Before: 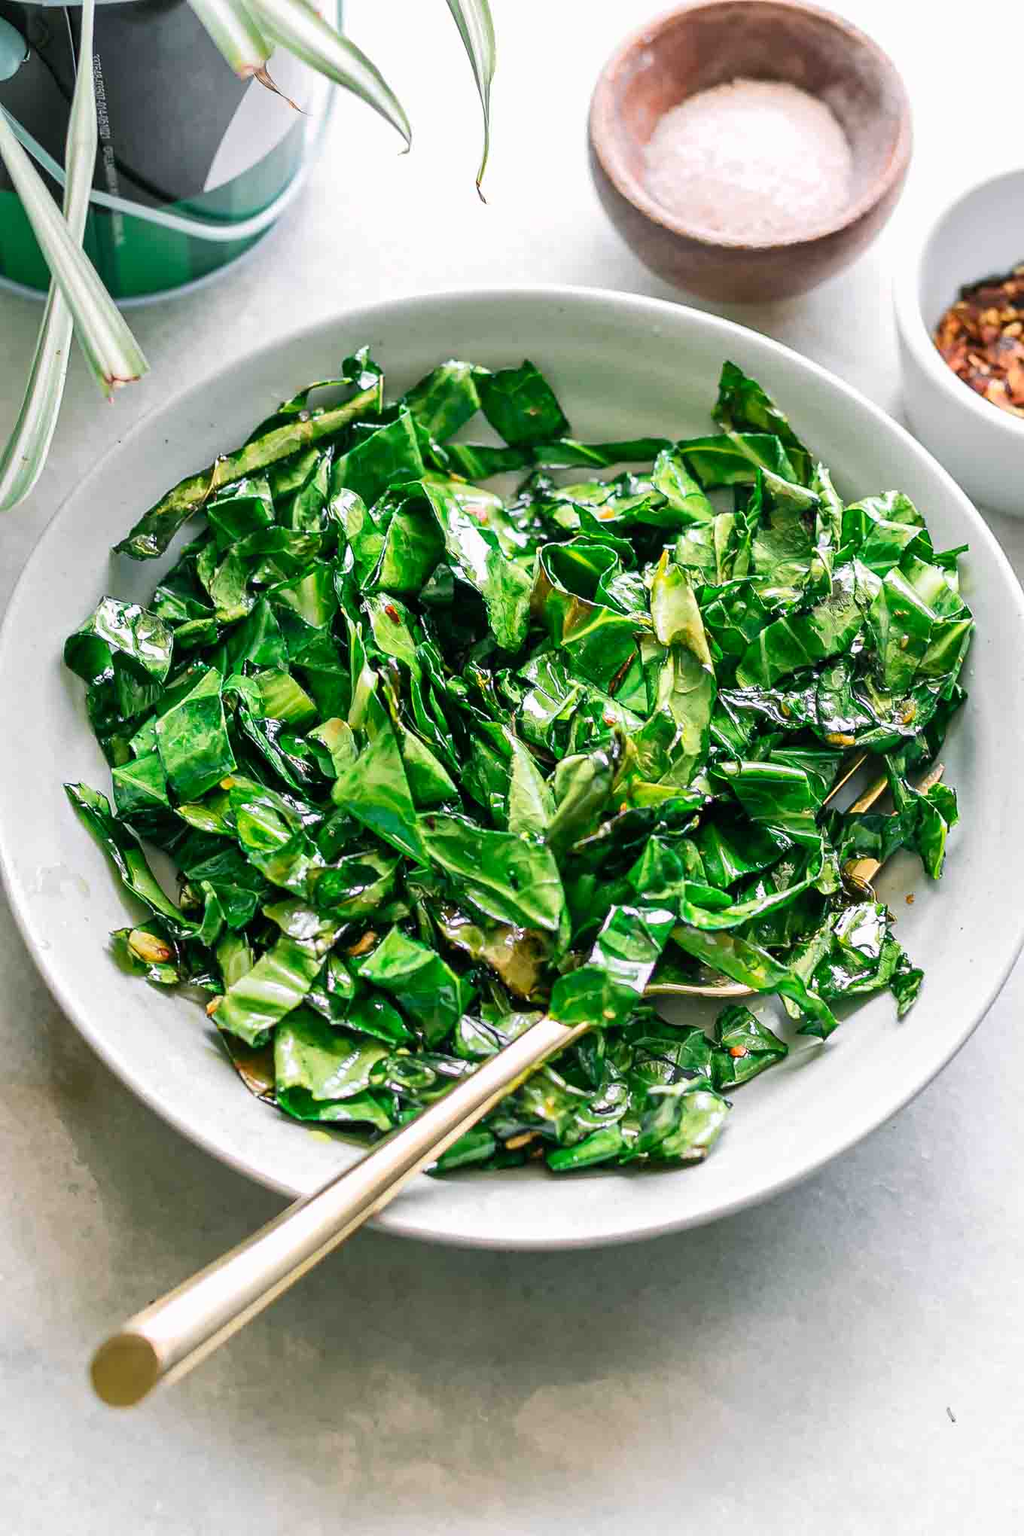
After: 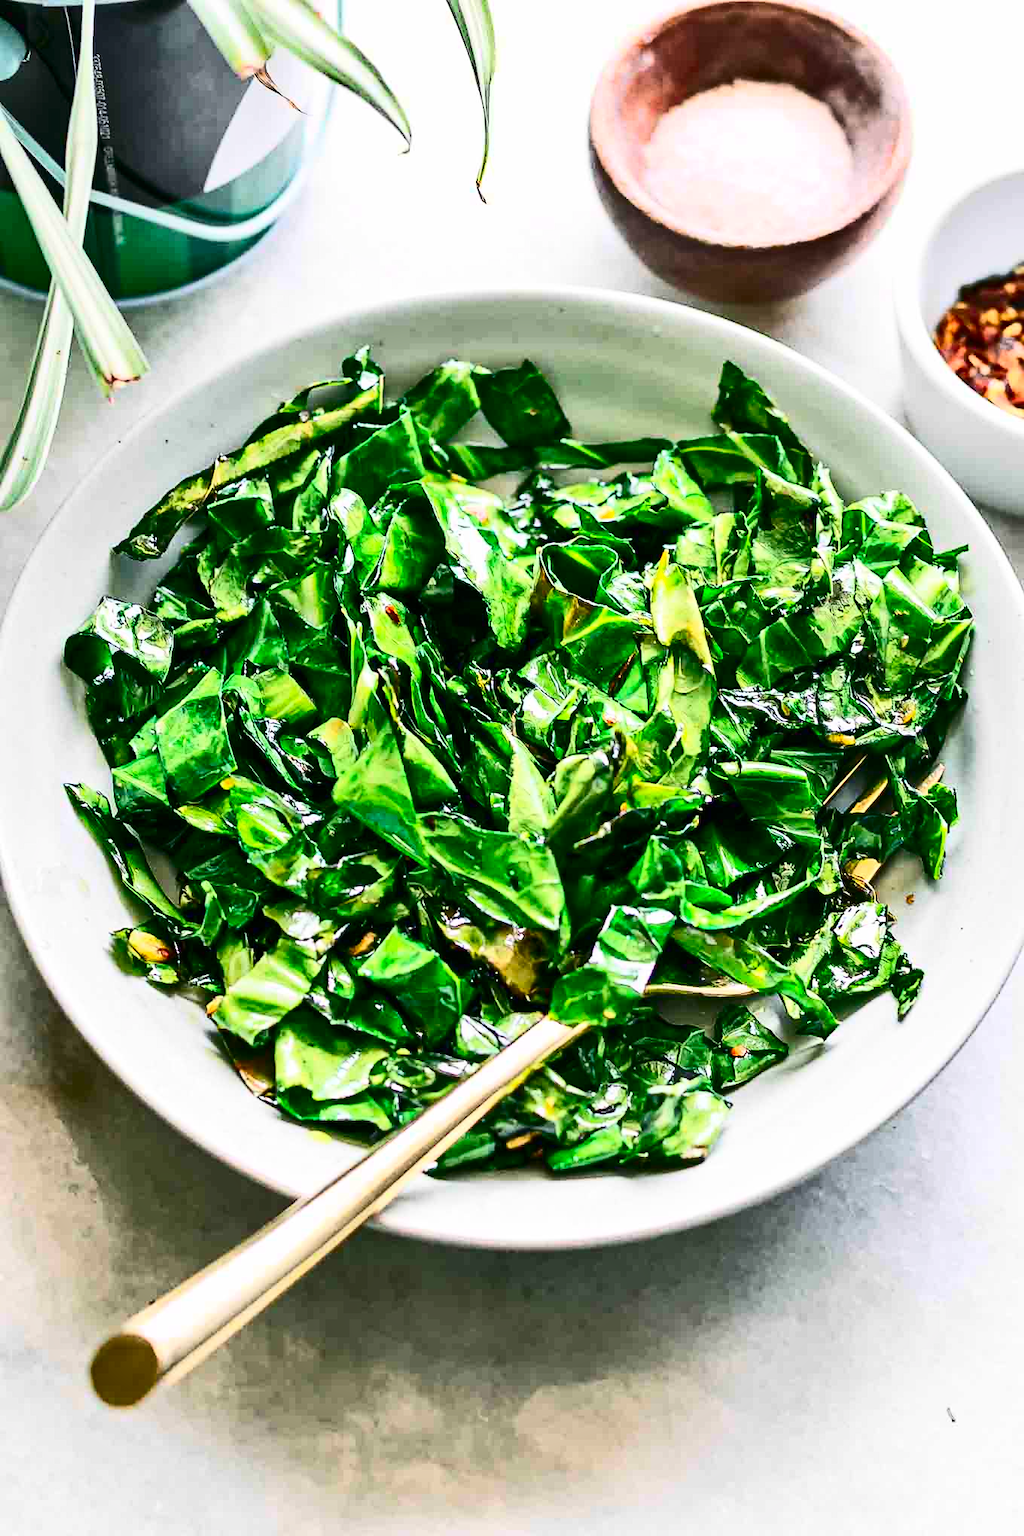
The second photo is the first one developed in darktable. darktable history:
contrast brightness saturation: contrast 0.402, brightness 0.048, saturation 0.258
shadows and highlights: soften with gaussian
